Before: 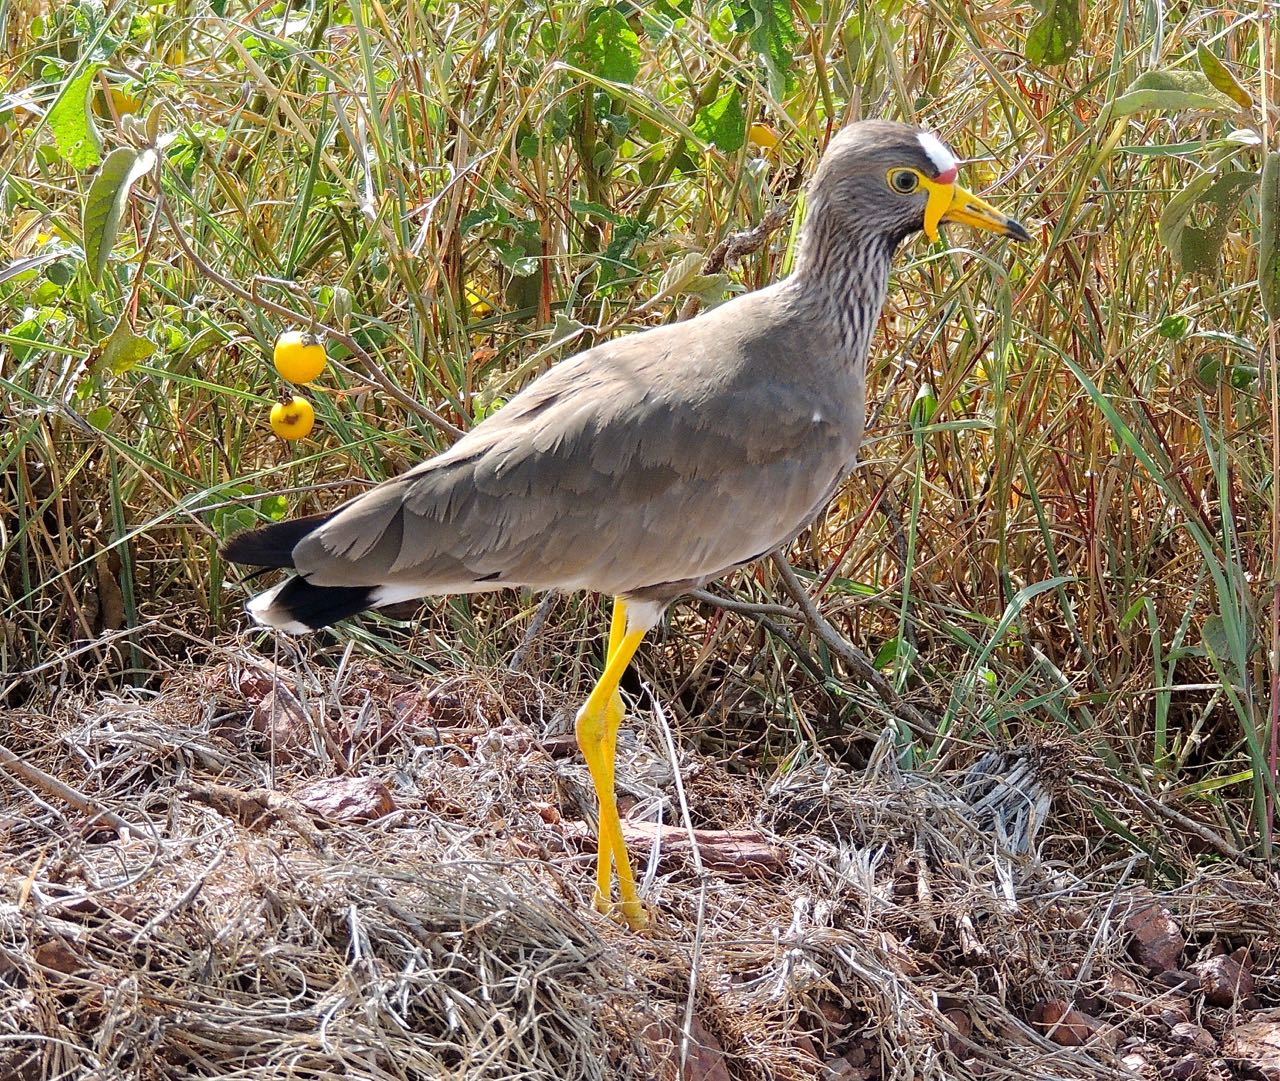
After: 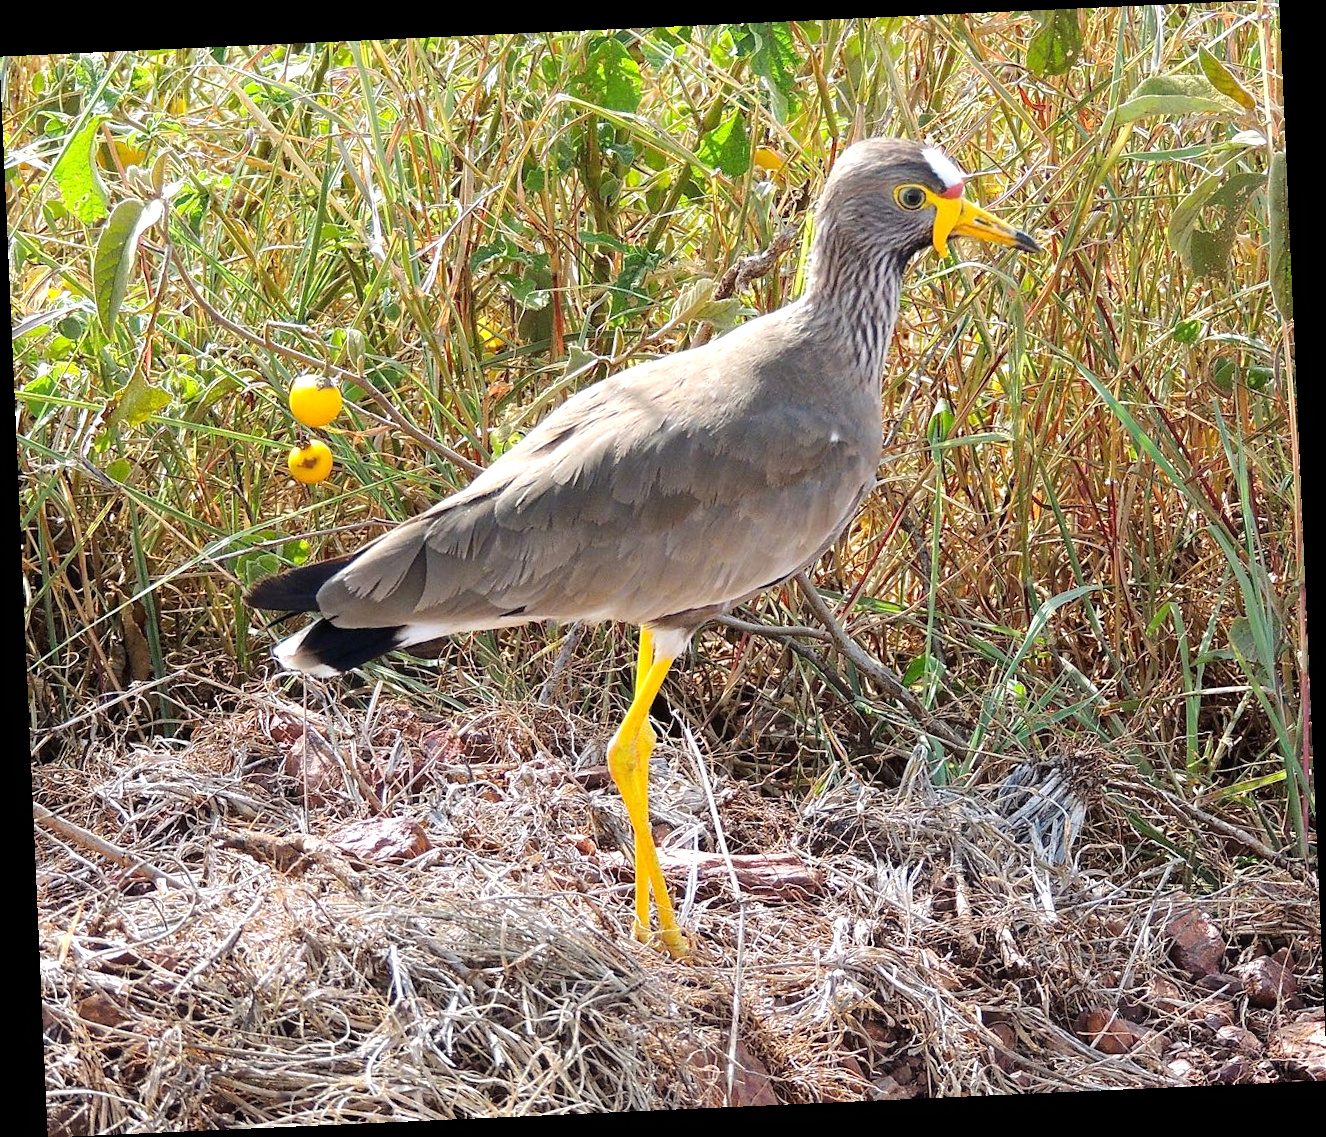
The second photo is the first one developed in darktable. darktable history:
exposure: exposure 0.426 EV, compensate highlight preservation false
contrast equalizer: y [[0.5, 0.5, 0.478, 0.5, 0.5, 0.5], [0.5 ×6], [0.5 ×6], [0 ×6], [0 ×6]]
rotate and perspective: rotation -2.56°, automatic cropping off
